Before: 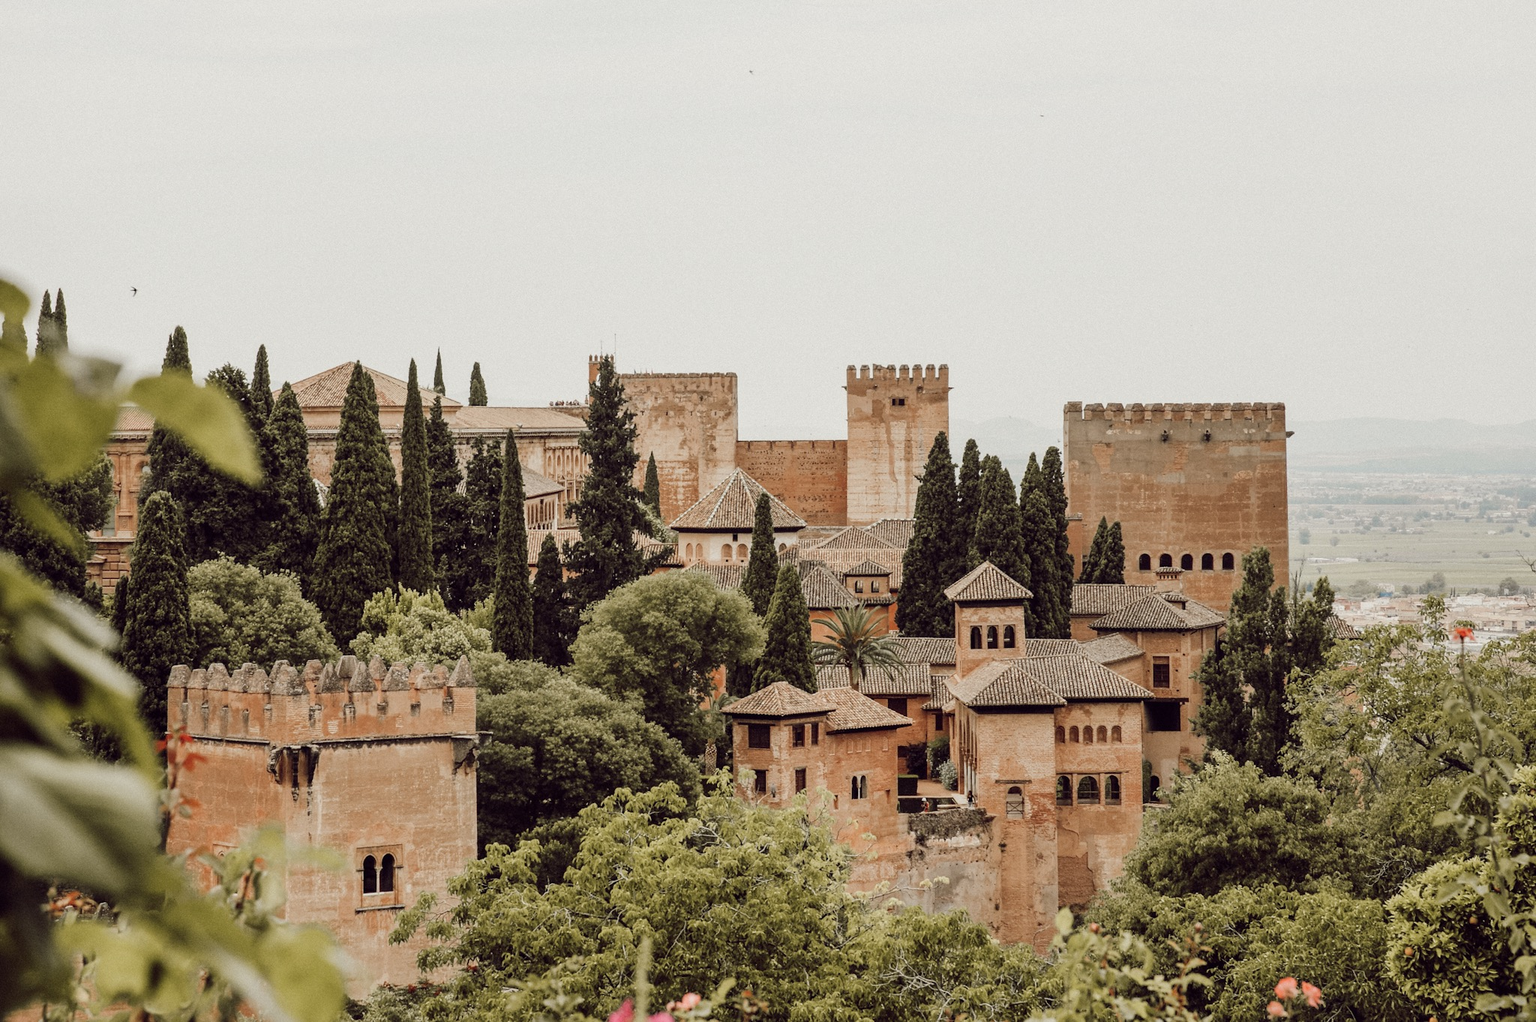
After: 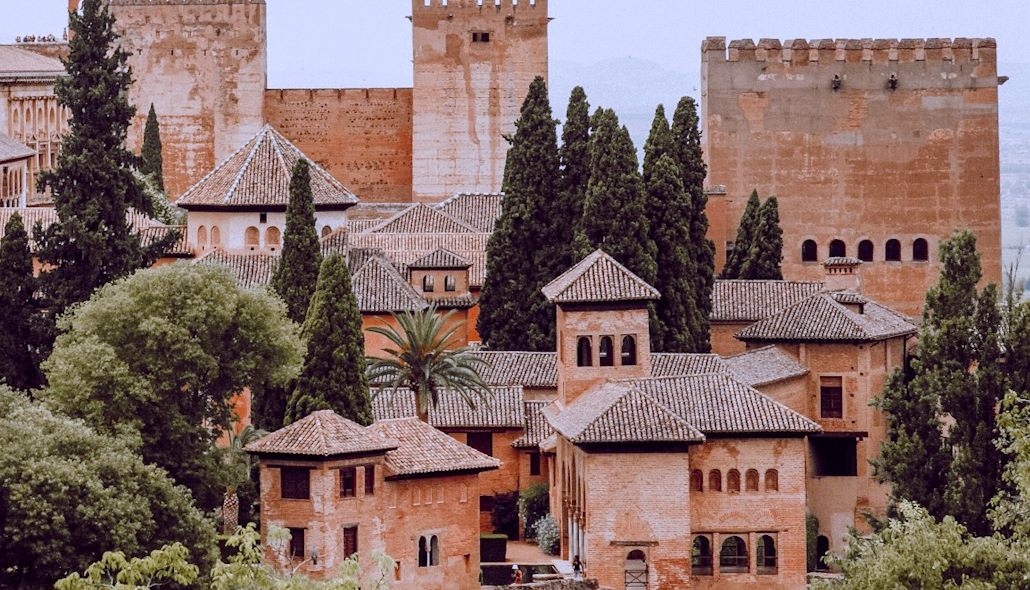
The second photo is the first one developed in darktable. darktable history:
crop: left 35.03%, top 36.625%, right 14.663%, bottom 20.057%
color balance rgb: perceptual saturation grading › global saturation 20%, perceptual saturation grading › highlights -25%, perceptual saturation grading › shadows 25%
color calibration: illuminant as shot in camera, x 0.379, y 0.396, temperature 4138.76 K
